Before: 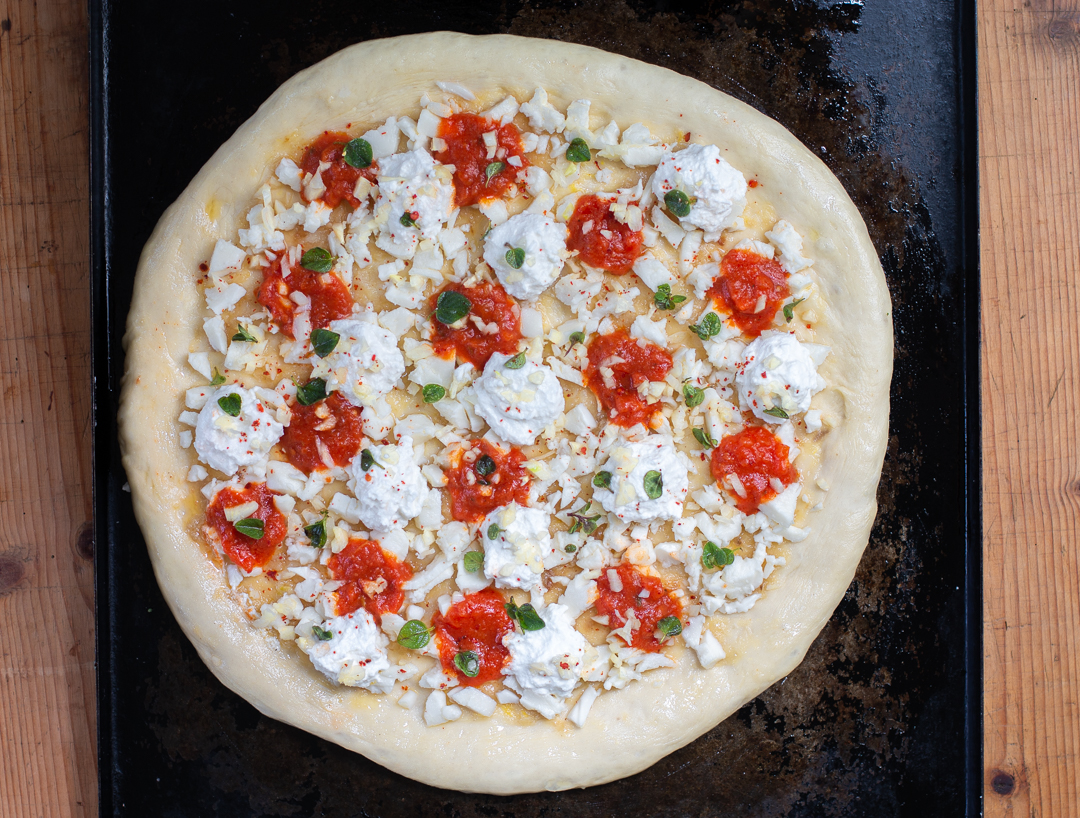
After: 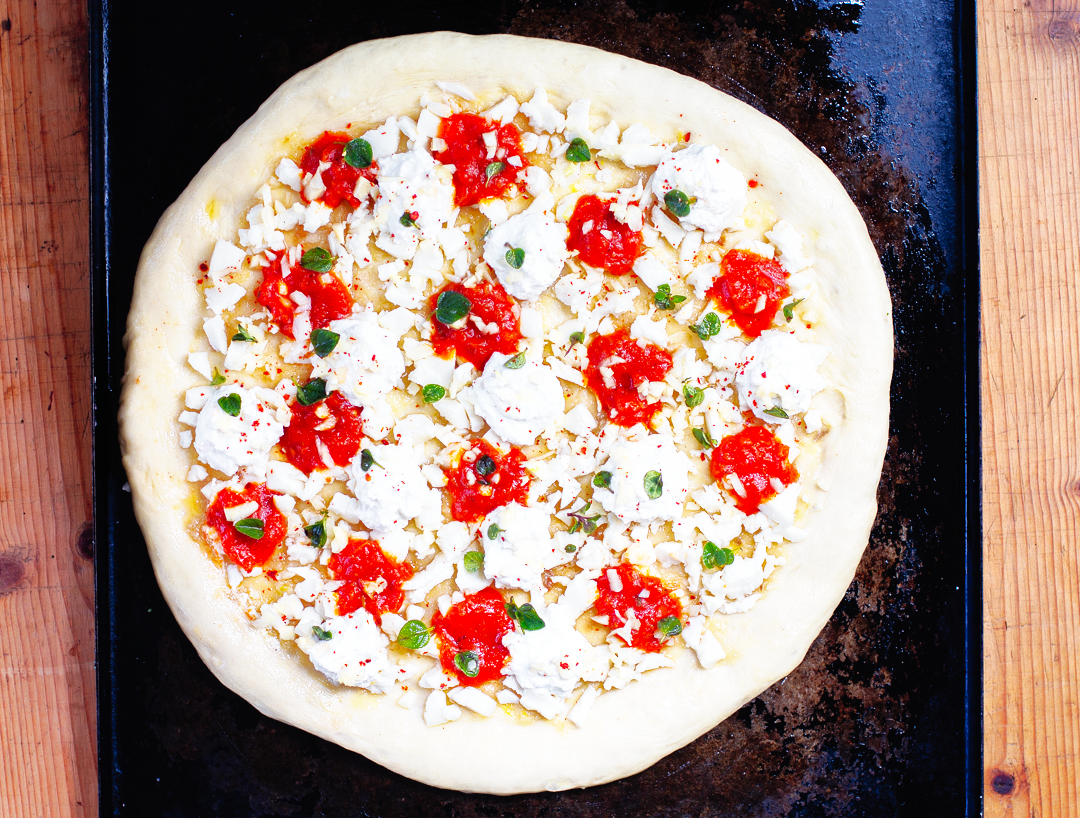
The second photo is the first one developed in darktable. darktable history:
color balance: gamma [0.9, 0.988, 0.975, 1.025], gain [1.05, 1, 1, 1]
base curve: curves: ch0 [(0, 0) (0.007, 0.004) (0.027, 0.03) (0.046, 0.07) (0.207, 0.54) (0.442, 0.872) (0.673, 0.972) (1, 1)], preserve colors none
shadows and highlights: on, module defaults
